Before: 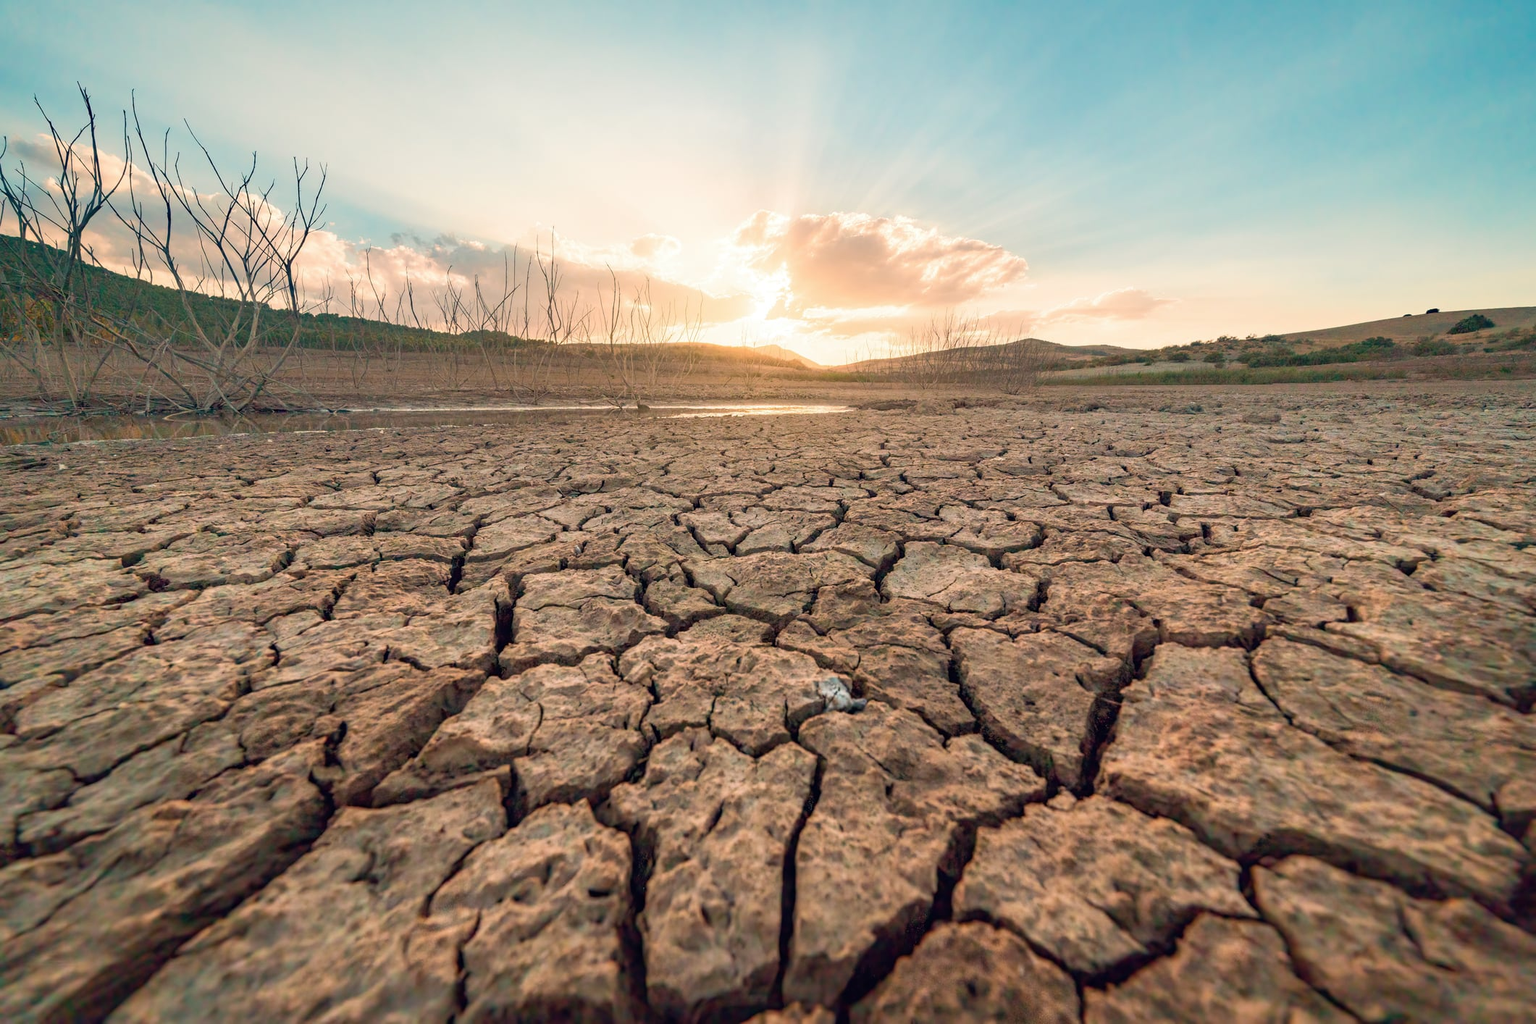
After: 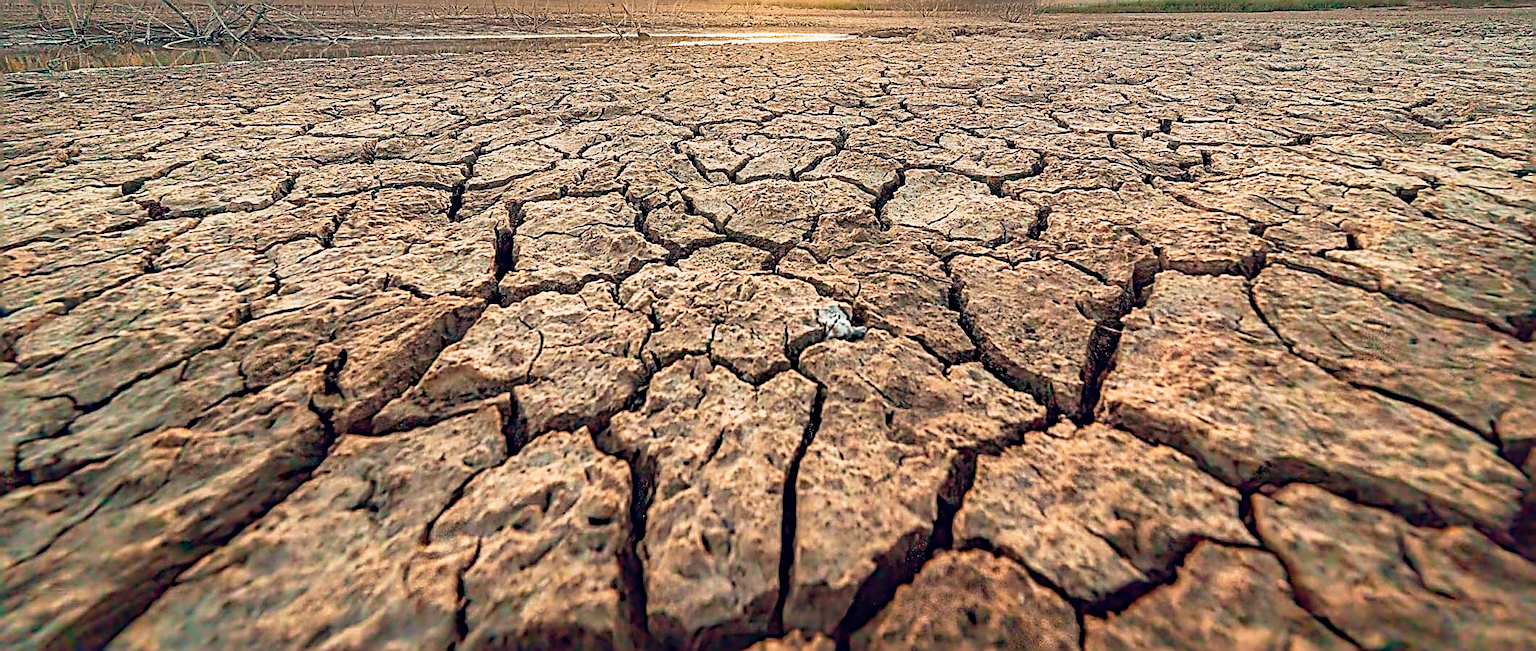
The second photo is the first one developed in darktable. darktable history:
sharpen: amount 1.989
base curve: curves: ch0 [(0, 0) (0.088, 0.125) (0.176, 0.251) (0.354, 0.501) (0.613, 0.749) (1, 0.877)], preserve colors none
crop and rotate: top 36.4%
tone curve: curves: ch0 [(0, 0) (0.003, 0.003) (0.011, 0.012) (0.025, 0.026) (0.044, 0.047) (0.069, 0.073) (0.1, 0.105) (0.136, 0.143) (0.177, 0.187) (0.224, 0.237) (0.277, 0.293) (0.335, 0.354) (0.399, 0.422) (0.468, 0.495) (0.543, 0.574) (0.623, 0.659) (0.709, 0.749) (0.801, 0.846) (0.898, 0.932) (1, 1)], preserve colors none
haze removal: compatibility mode true, adaptive false
